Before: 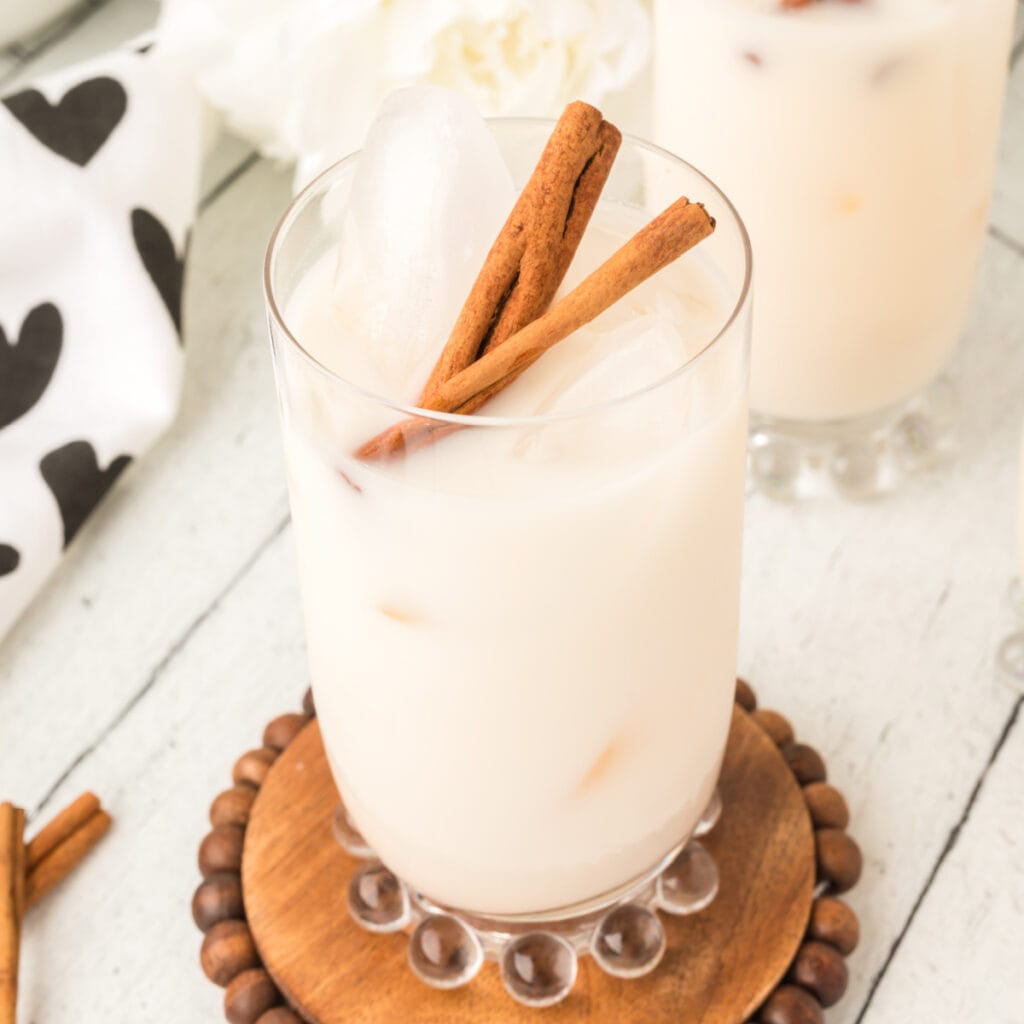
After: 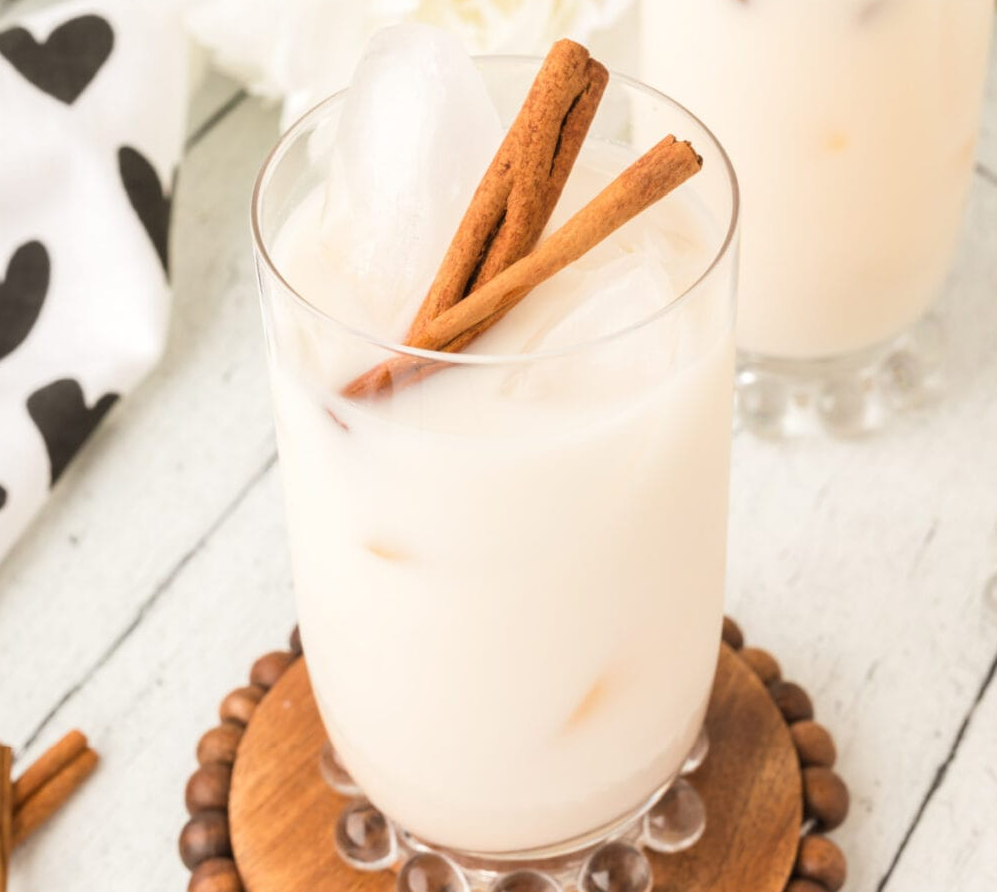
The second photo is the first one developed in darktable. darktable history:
crop: left 1.304%, top 6.119%, right 1.285%, bottom 6.736%
